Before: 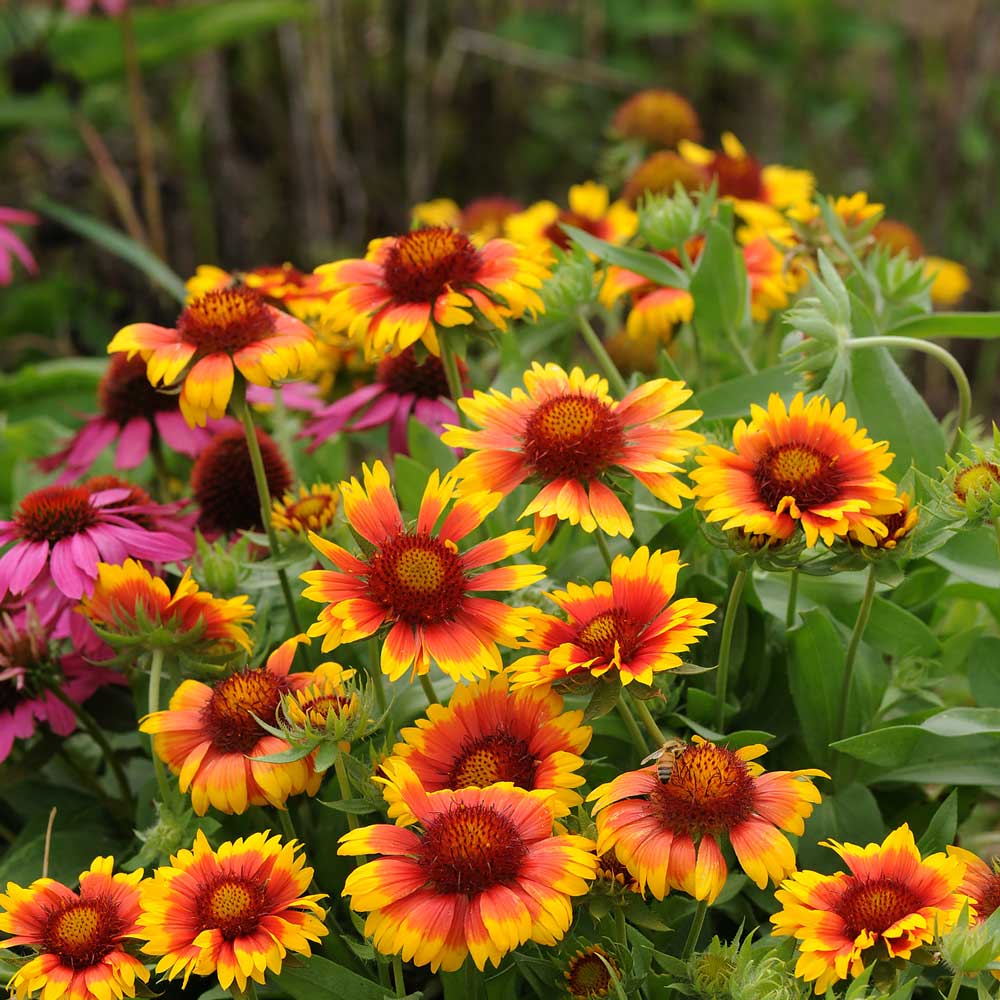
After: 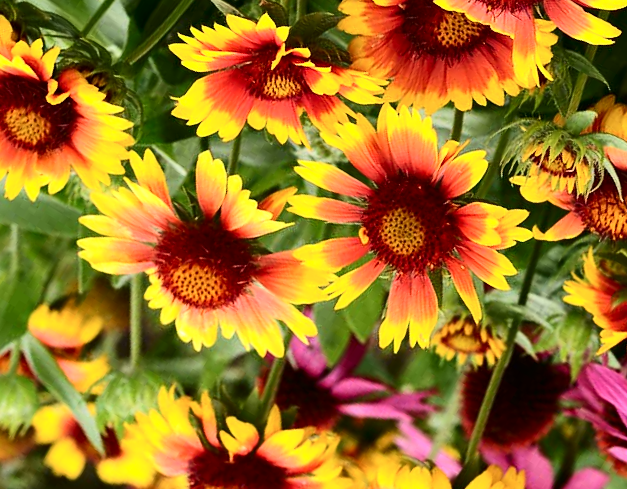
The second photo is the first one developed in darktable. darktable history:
shadows and highlights: radius 103.33, shadows 50.71, highlights -65.63, soften with gaussian
contrast brightness saturation: contrast 0.272
crop and rotate: angle 148.62°, left 9.118%, top 15.67%, right 4.571%, bottom 16.994%
tone equalizer: -8 EV -0.398 EV, -7 EV -0.423 EV, -6 EV -0.315 EV, -5 EV -0.205 EV, -3 EV 0.241 EV, -2 EV 0.339 EV, -1 EV 0.373 EV, +0 EV 0.387 EV, edges refinement/feathering 500, mask exposure compensation -1.57 EV, preserve details no
